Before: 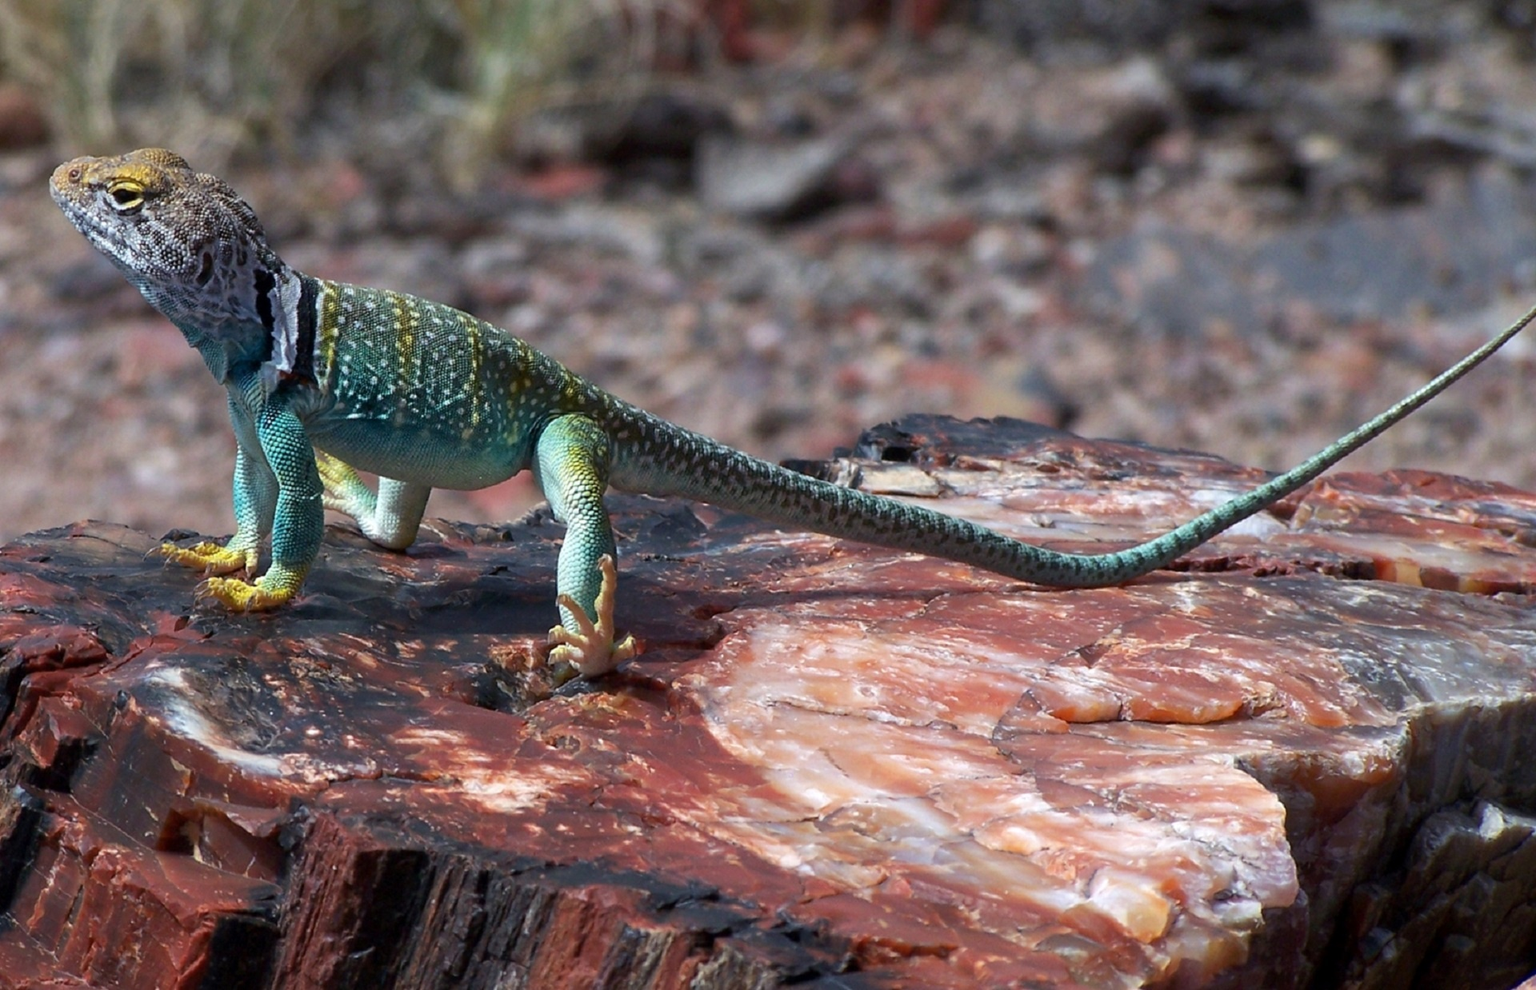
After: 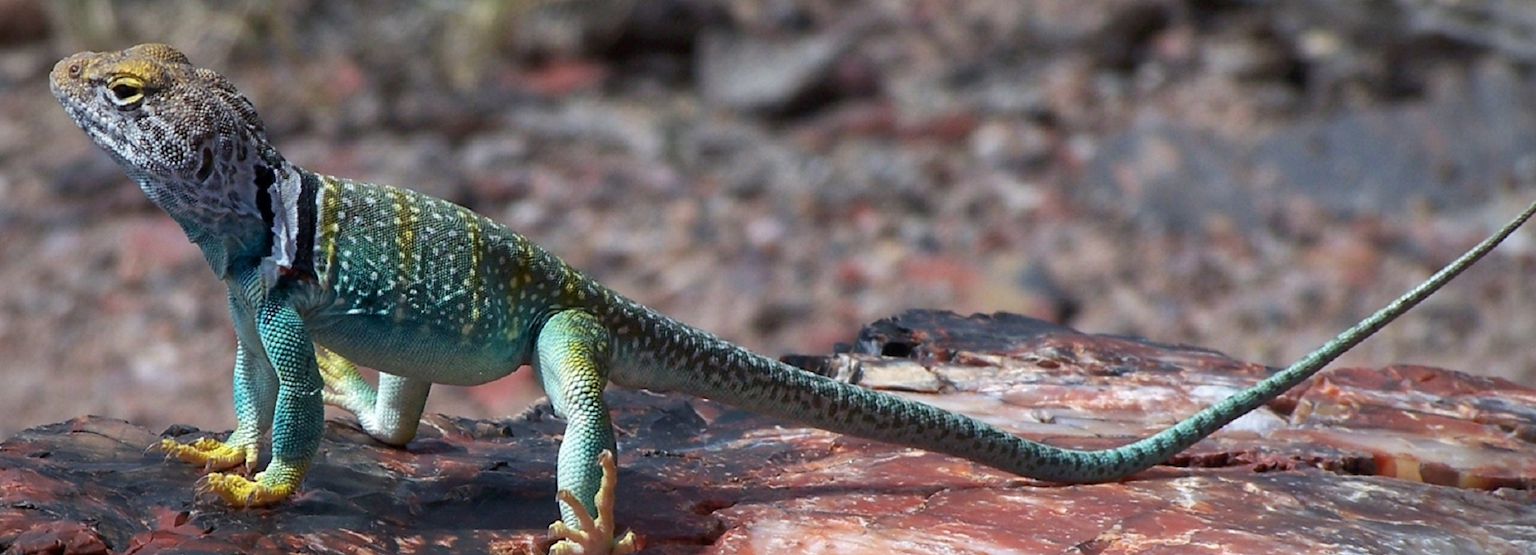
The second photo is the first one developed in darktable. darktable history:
crop and rotate: top 10.605%, bottom 33.274%
vignetting: fall-off radius 60.92%
